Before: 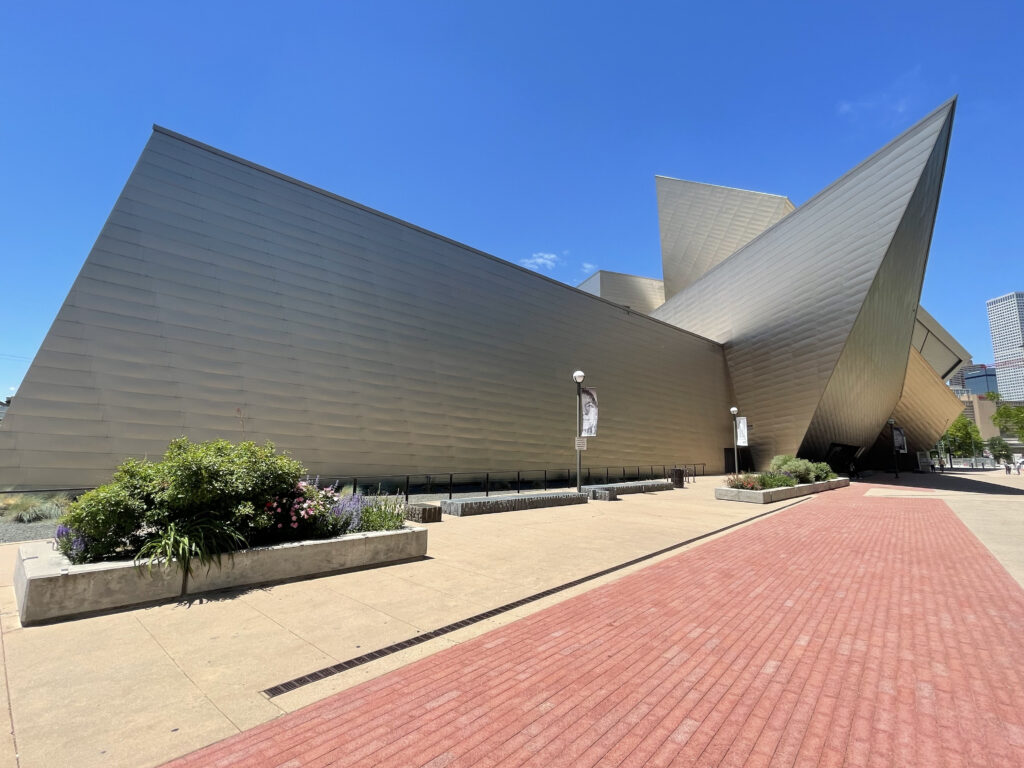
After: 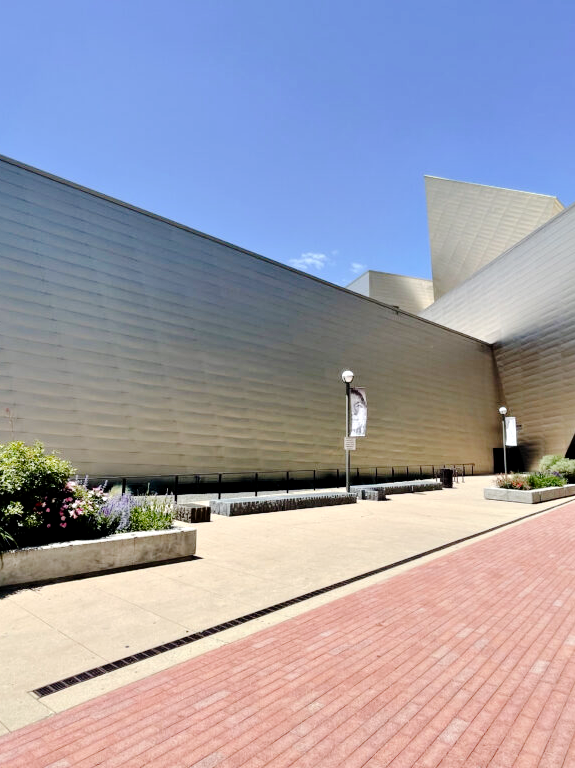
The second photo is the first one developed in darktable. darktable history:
contrast equalizer: y [[0.528, 0.548, 0.563, 0.562, 0.546, 0.526], [0.55 ×6], [0 ×6], [0 ×6], [0 ×6]]
tone curve: curves: ch0 [(0, 0) (0.003, 0.009) (0.011, 0.009) (0.025, 0.01) (0.044, 0.02) (0.069, 0.032) (0.1, 0.048) (0.136, 0.092) (0.177, 0.153) (0.224, 0.217) (0.277, 0.306) (0.335, 0.402) (0.399, 0.488) (0.468, 0.574) (0.543, 0.648) (0.623, 0.716) (0.709, 0.783) (0.801, 0.851) (0.898, 0.92) (1, 1)], preserve colors none
crop and rotate: left 22.576%, right 21.211%
